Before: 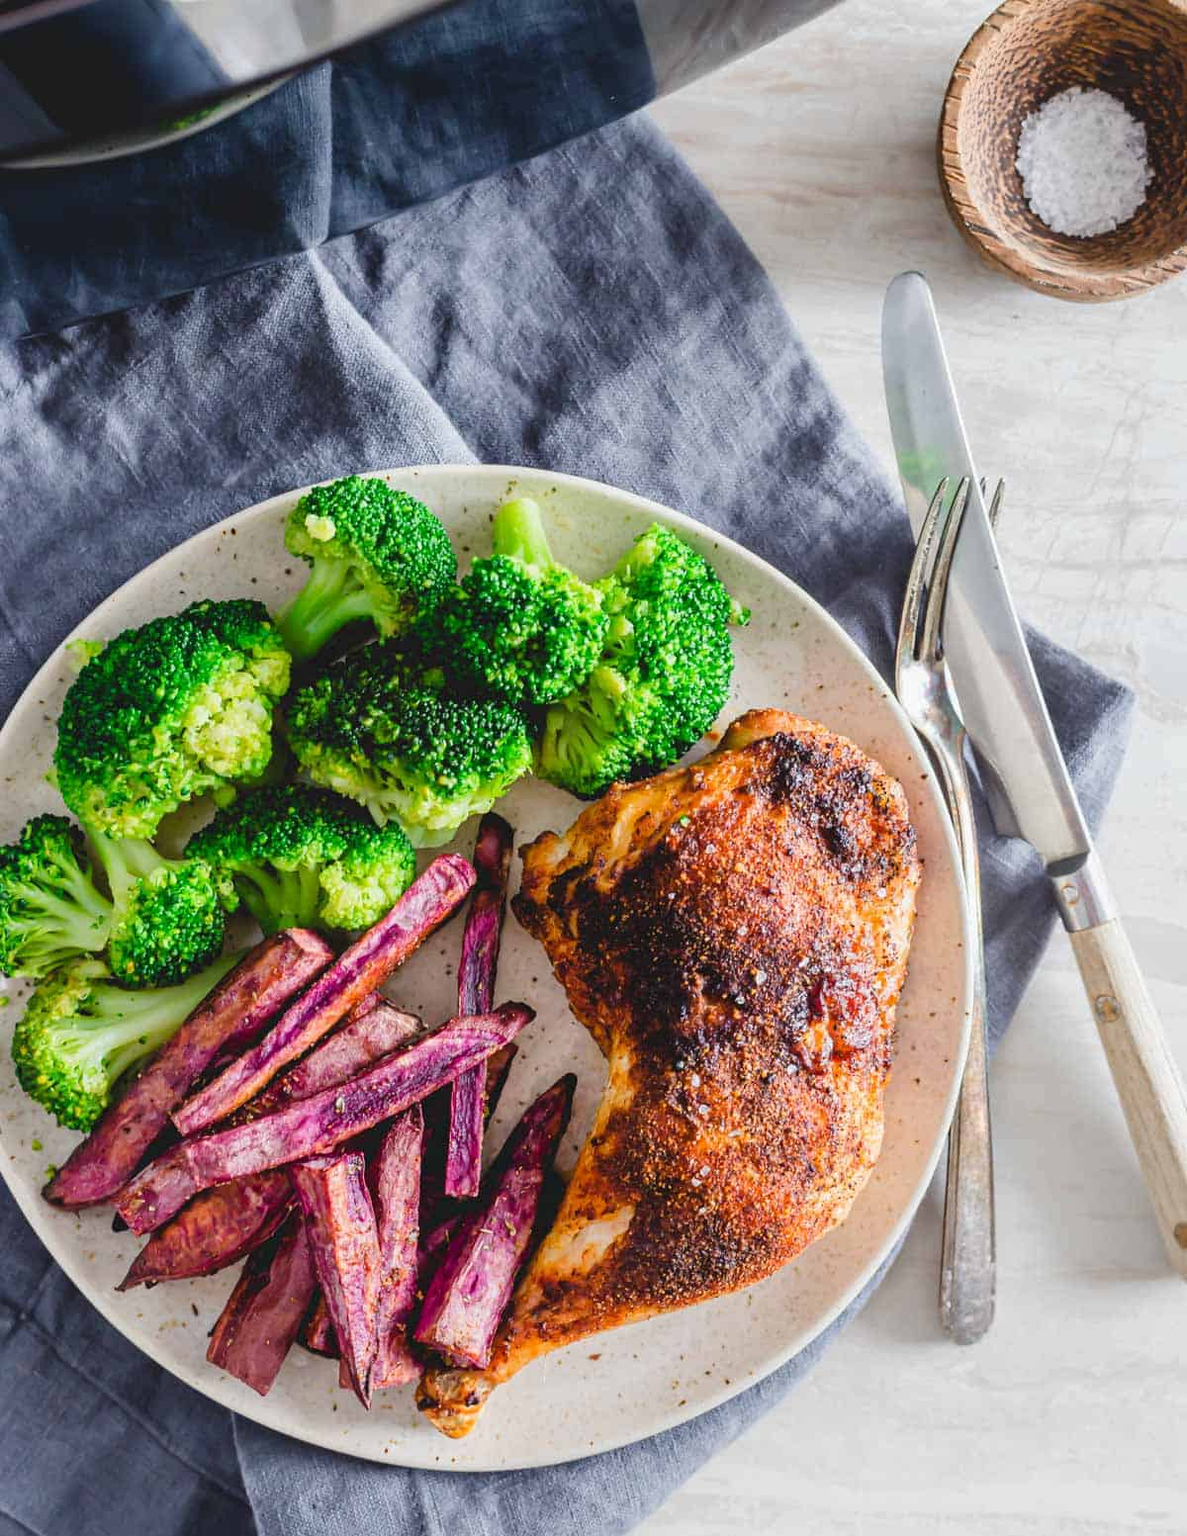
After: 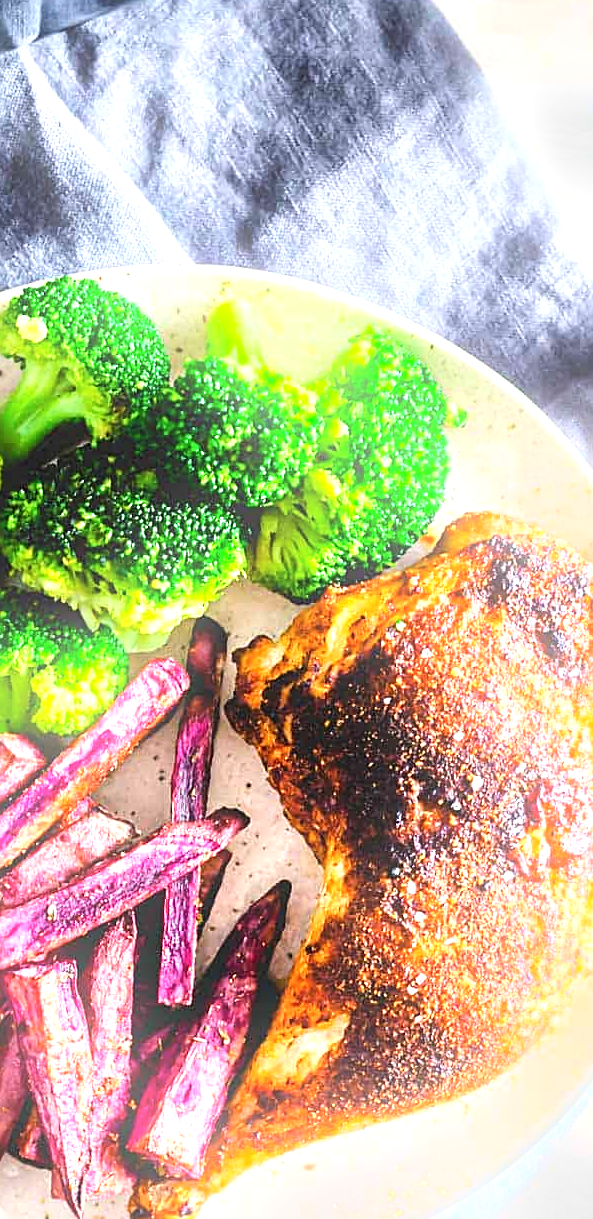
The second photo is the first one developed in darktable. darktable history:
crop and rotate: angle 0.02°, left 24.353%, top 13.219%, right 26.156%, bottom 8.224%
tone equalizer: -8 EV -0.417 EV, -7 EV -0.389 EV, -6 EV -0.333 EV, -5 EV -0.222 EV, -3 EV 0.222 EV, -2 EV 0.333 EV, -1 EV 0.389 EV, +0 EV 0.417 EV, edges refinement/feathering 500, mask exposure compensation -1.57 EV, preserve details no
sharpen: on, module defaults
bloom: size 9%, threshold 100%, strength 7%
exposure: exposure 0.935 EV, compensate highlight preservation false
